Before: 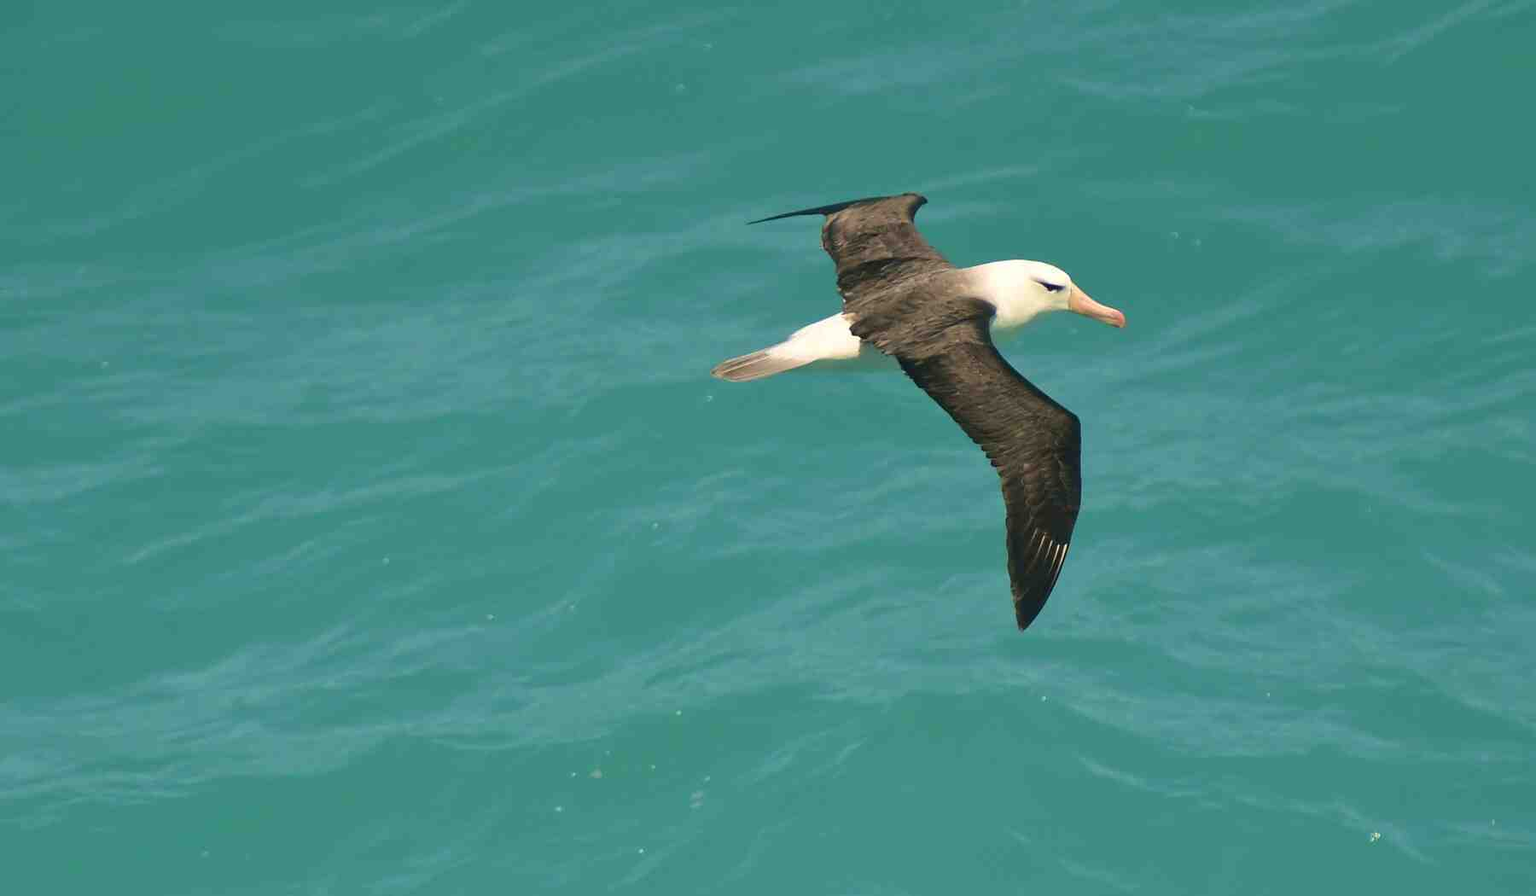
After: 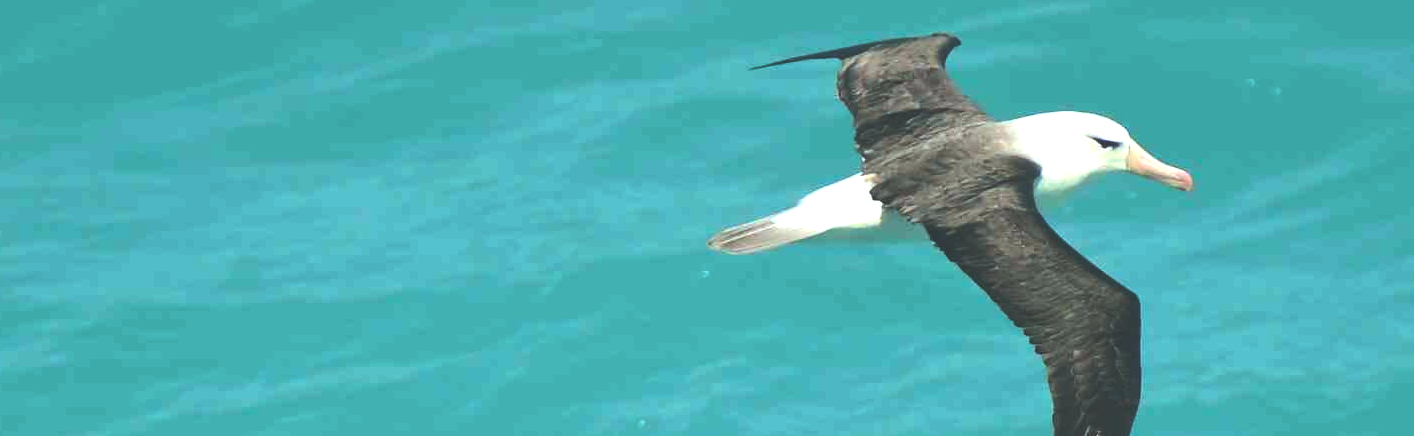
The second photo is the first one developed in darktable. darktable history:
exposure: black level correction -0.041, exposure 0.064 EV, compensate highlight preservation false
tone equalizer: -8 EV -0.75 EV, -7 EV -0.7 EV, -6 EV -0.6 EV, -5 EV -0.4 EV, -3 EV 0.4 EV, -2 EV 0.6 EV, -1 EV 0.7 EV, +0 EV 0.75 EV, edges refinement/feathering 500, mask exposure compensation -1.57 EV, preserve details no
crop: left 7.036%, top 18.398%, right 14.379%, bottom 40.043%
color correction: highlights a* -10.04, highlights b* -10.37
